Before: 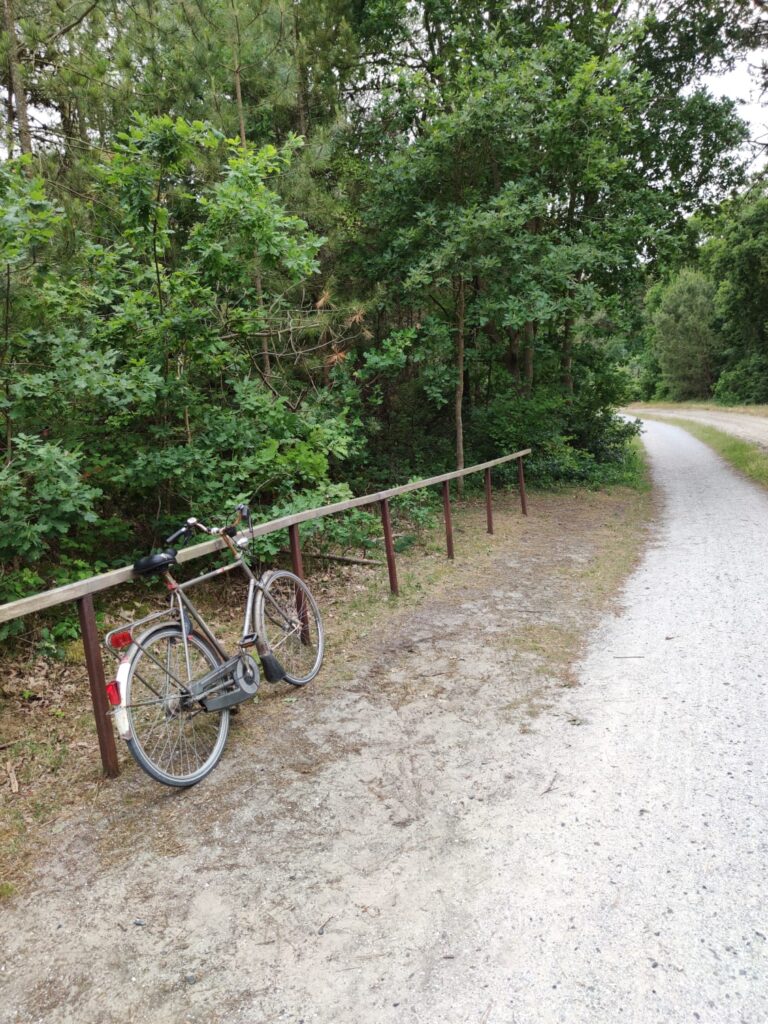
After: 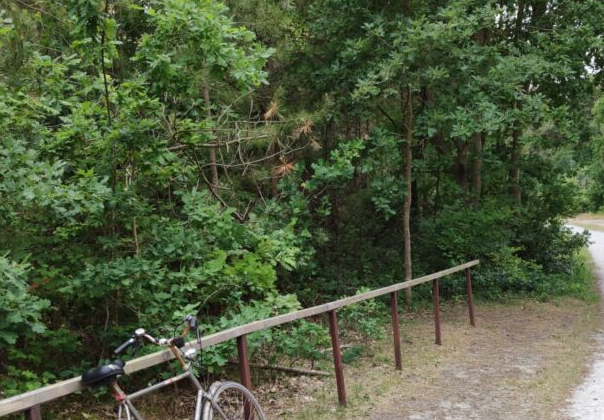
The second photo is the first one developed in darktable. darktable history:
crop: left 6.801%, top 18.521%, right 14.454%, bottom 40.426%
